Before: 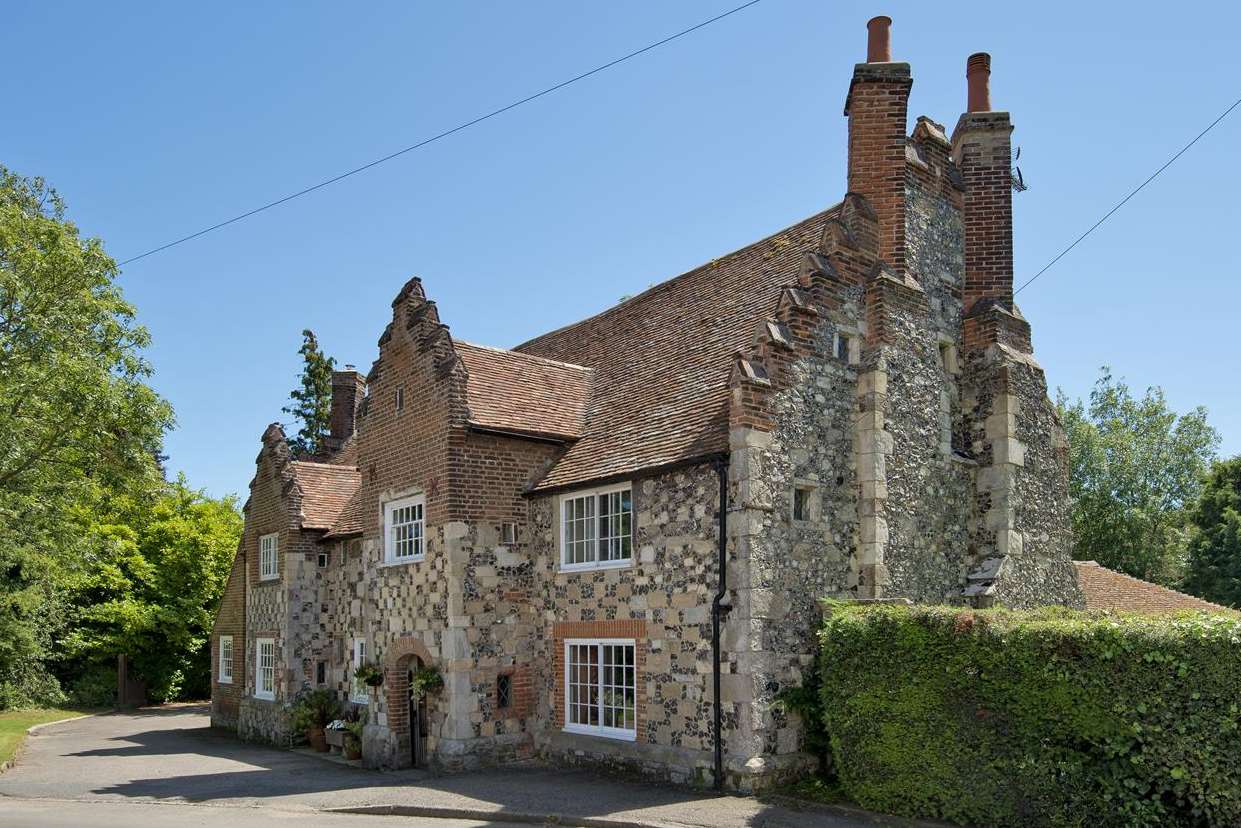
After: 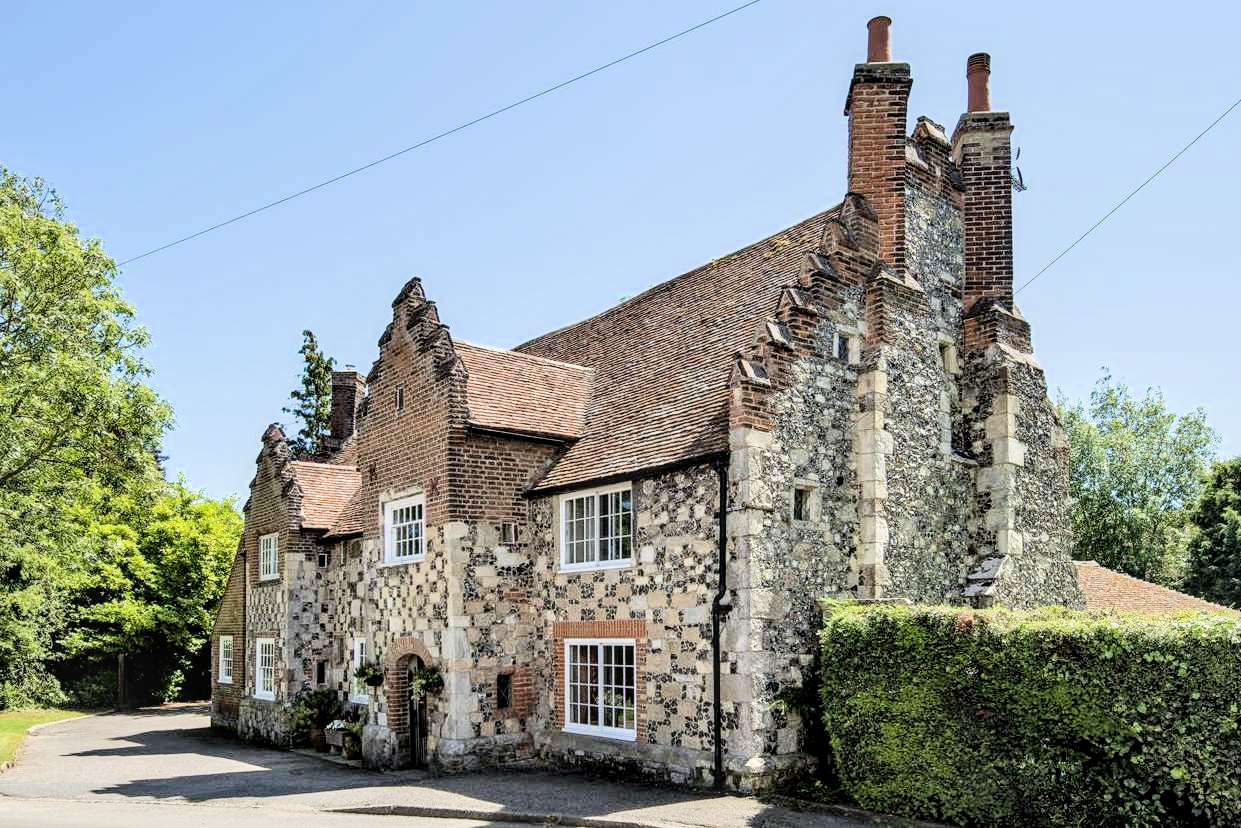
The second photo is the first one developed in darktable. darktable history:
filmic rgb: black relative exposure -5 EV, hardness 2.88, contrast 1.5
exposure: black level correction 0, exposure 1 EV, compensate highlight preservation false
color balance rgb: on, module defaults
local contrast: on, module defaults
